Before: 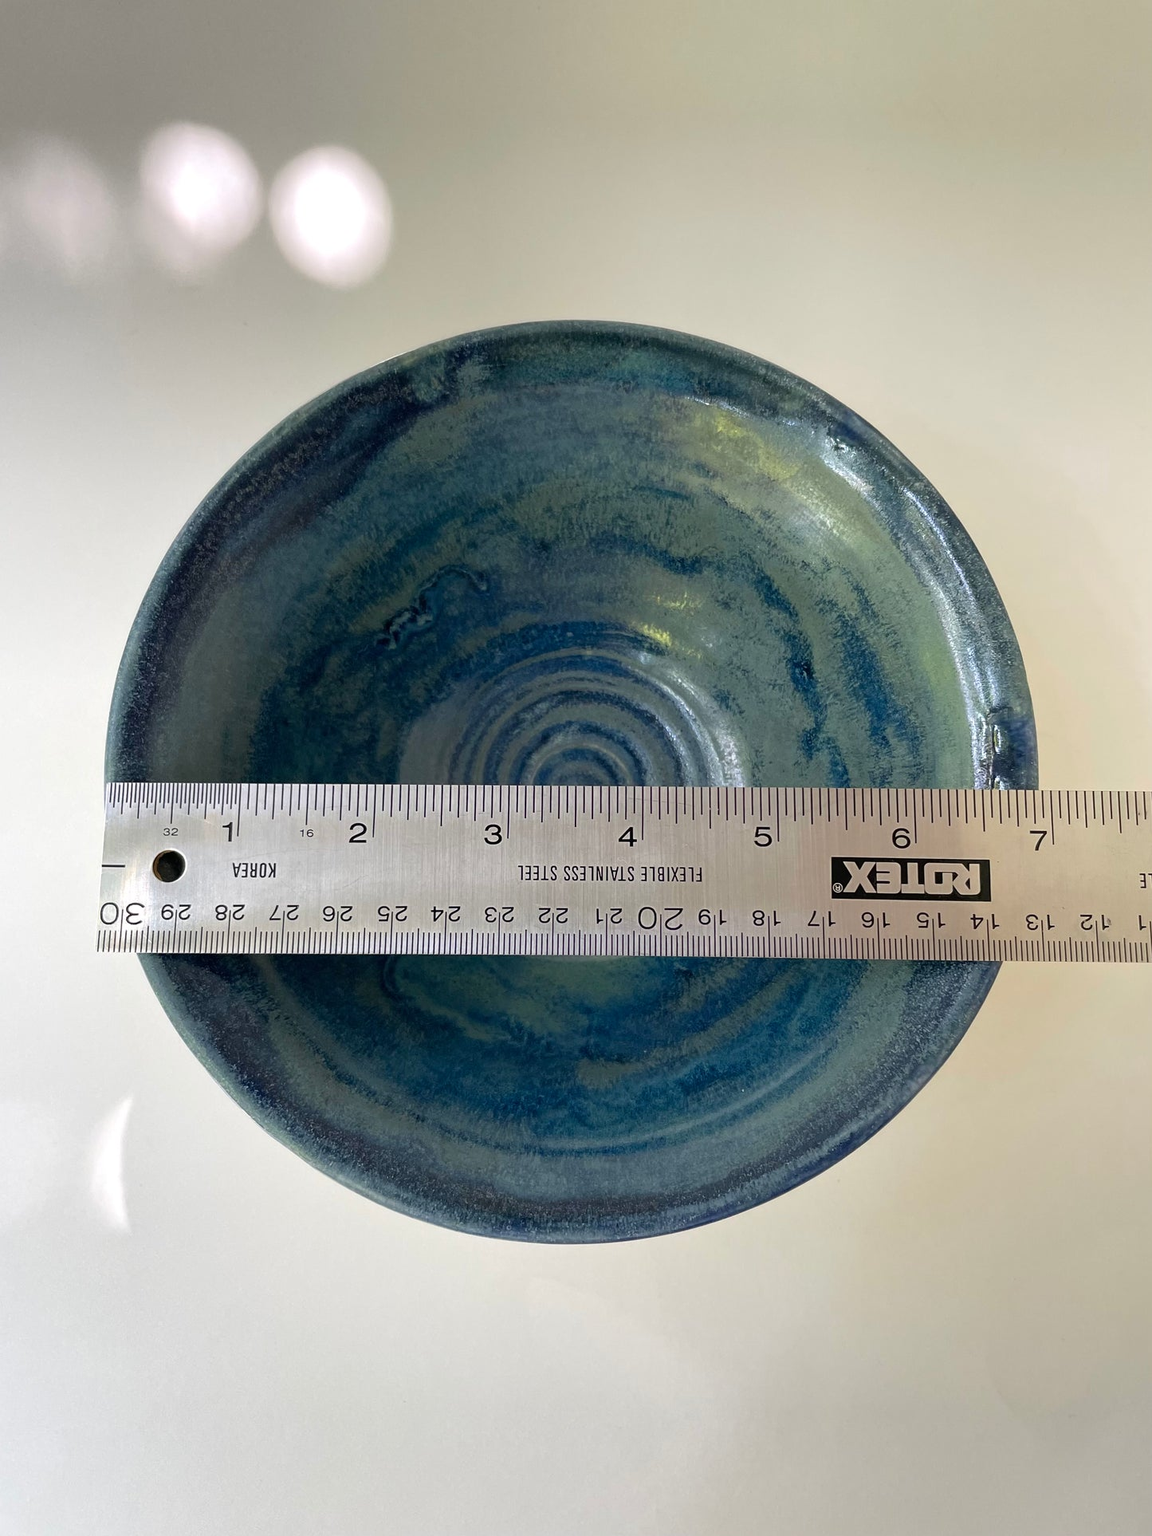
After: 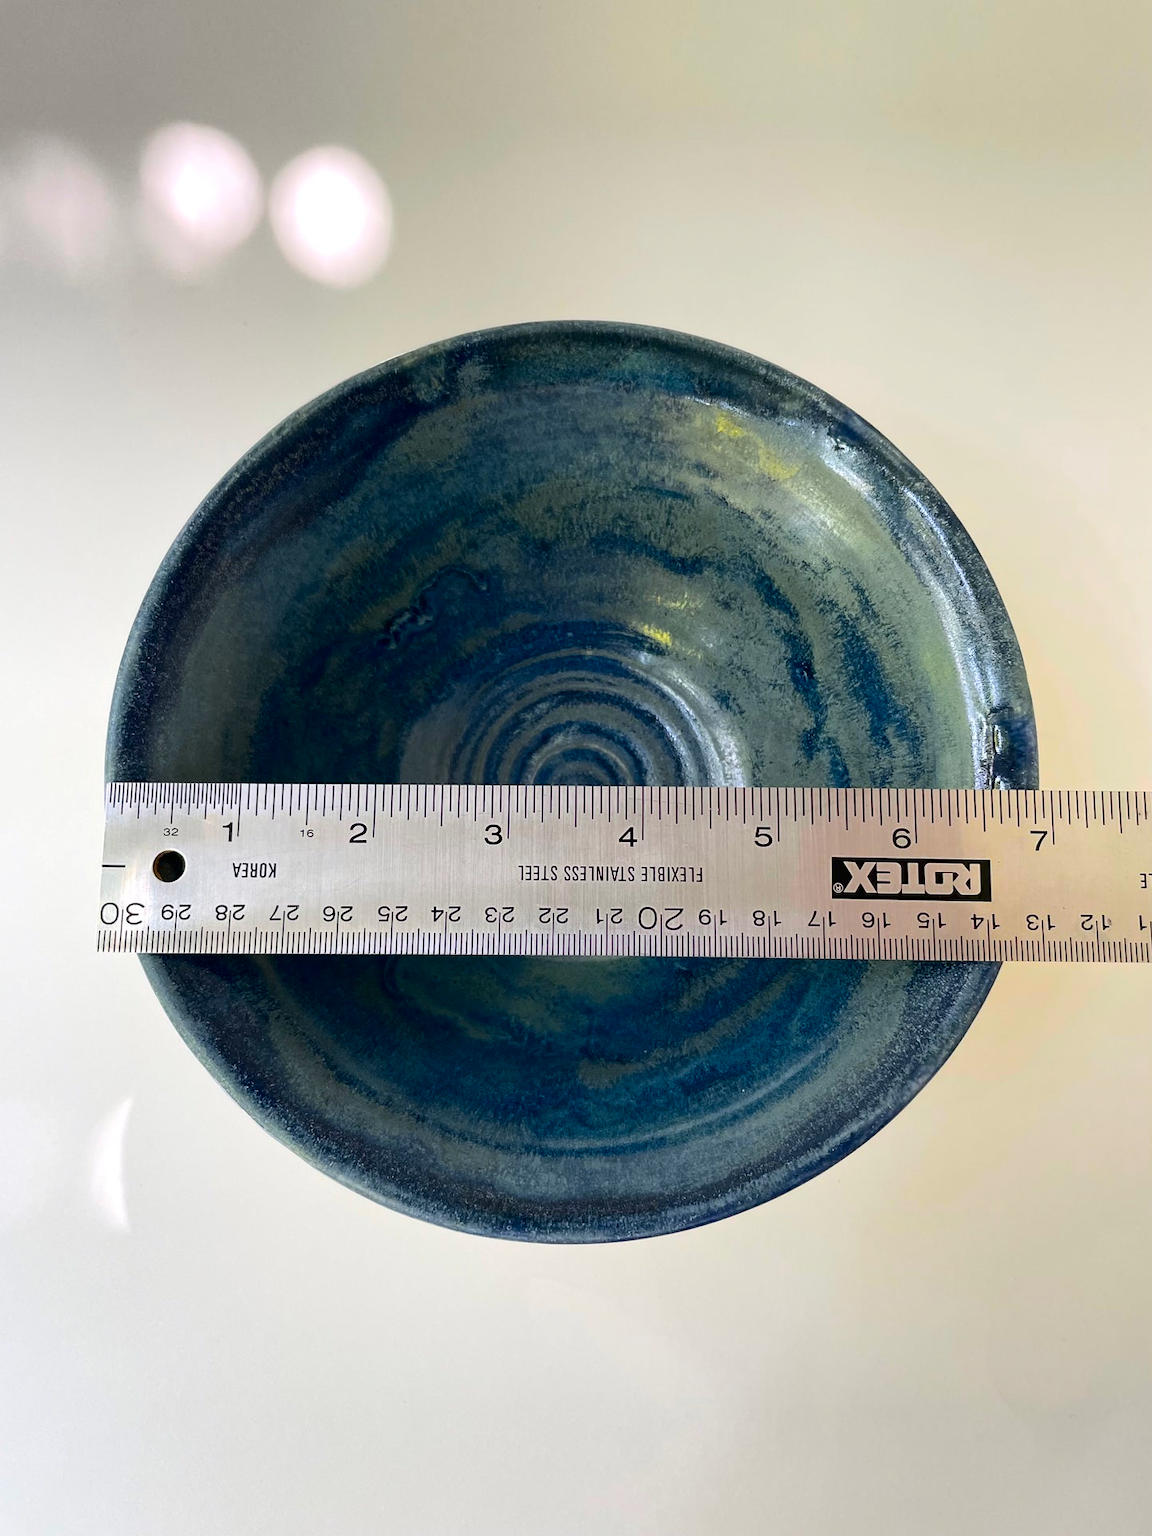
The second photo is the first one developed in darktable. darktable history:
tone curve: curves: ch0 [(0, 0) (0.126, 0.061) (0.338, 0.285) (0.494, 0.518) (0.703, 0.762) (1, 1)]; ch1 [(0, 0) (0.364, 0.322) (0.443, 0.441) (0.5, 0.501) (0.55, 0.578) (1, 1)]; ch2 [(0, 0) (0.44, 0.424) (0.501, 0.499) (0.557, 0.564) (0.613, 0.682) (0.707, 0.746) (1, 1)], color space Lab, independent channels, preserve colors none
